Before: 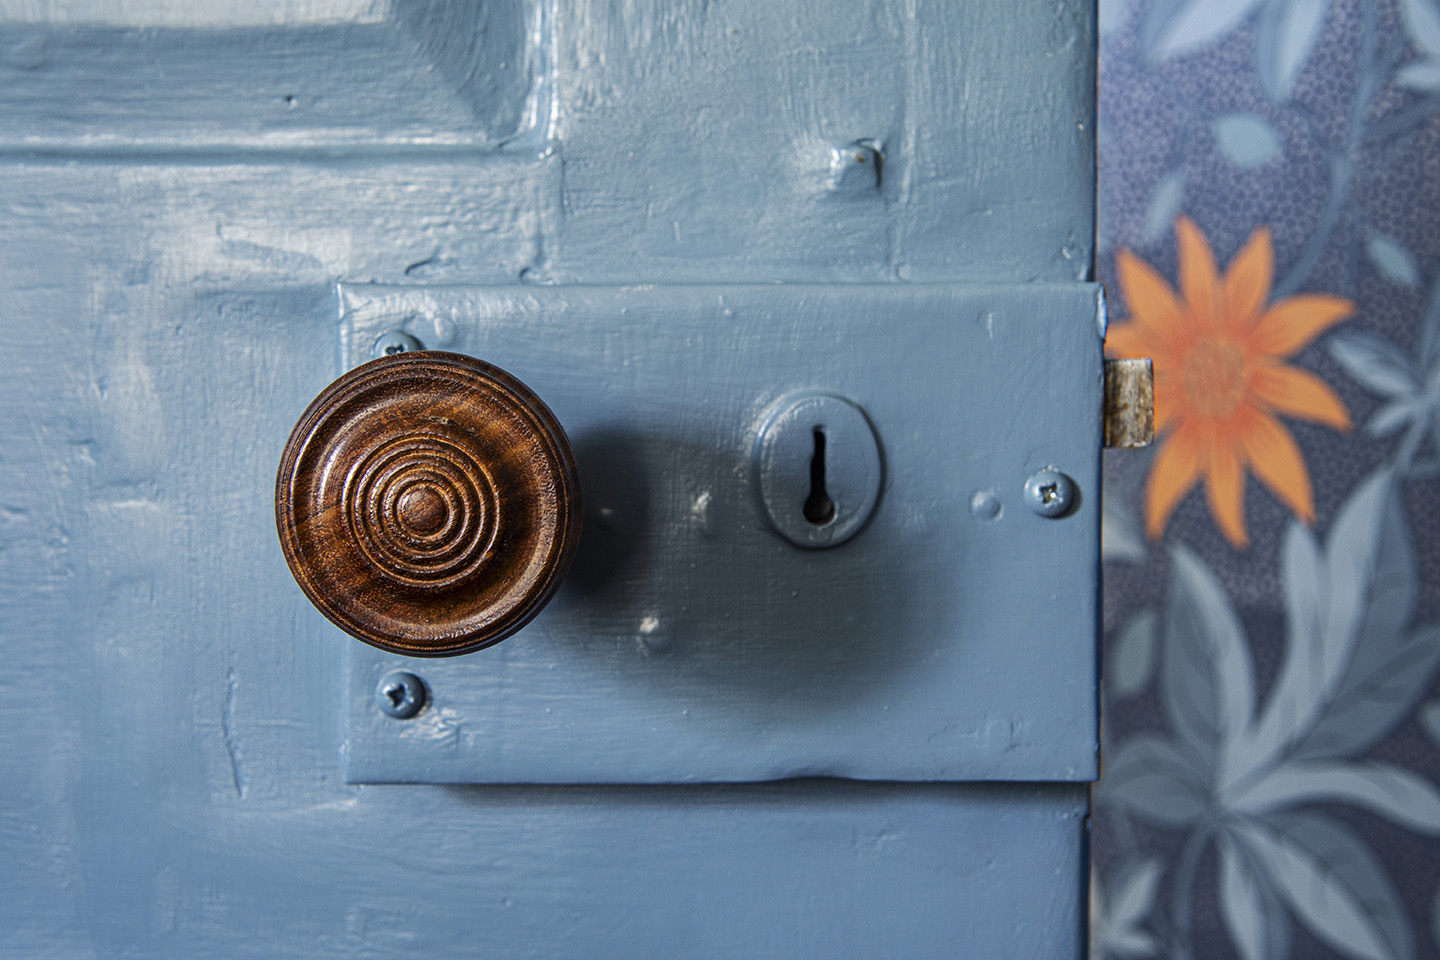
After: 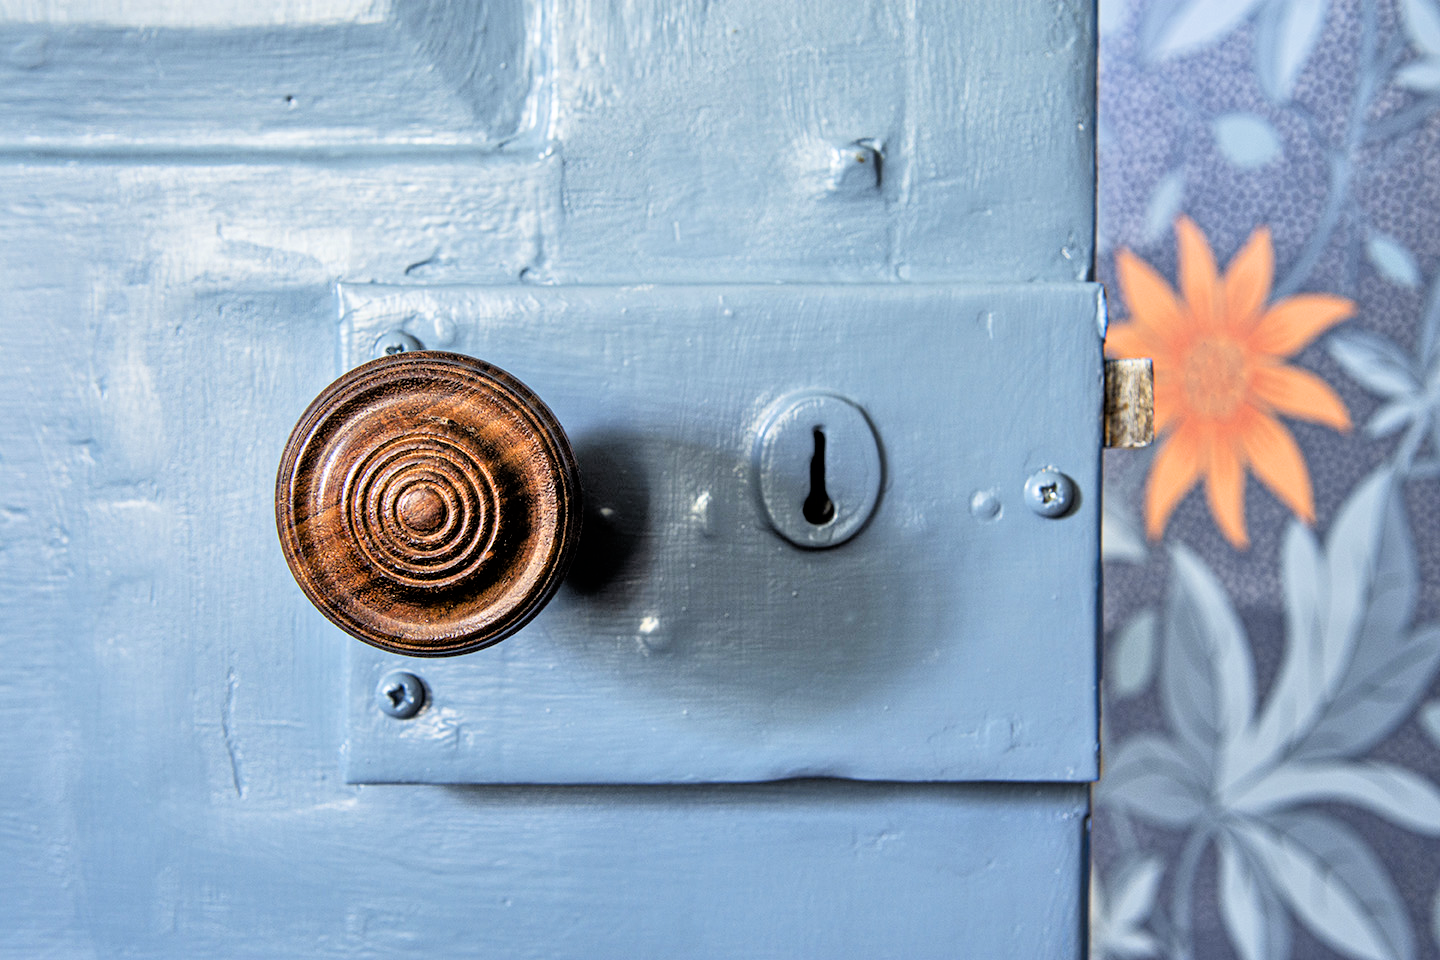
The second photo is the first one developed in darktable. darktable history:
exposure: exposure 0.496 EV, compensate highlight preservation false
filmic rgb: black relative exposure -4 EV, white relative exposure 3 EV, hardness 3.02, contrast 1.4
tone equalizer: -7 EV 0.15 EV, -6 EV 0.6 EV, -5 EV 1.15 EV, -4 EV 1.33 EV, -3 EV 1.15 EV, -2 EV 0.6 EV, -1 EV 0.15 EV, mask exposure compensation -0.5 EV
